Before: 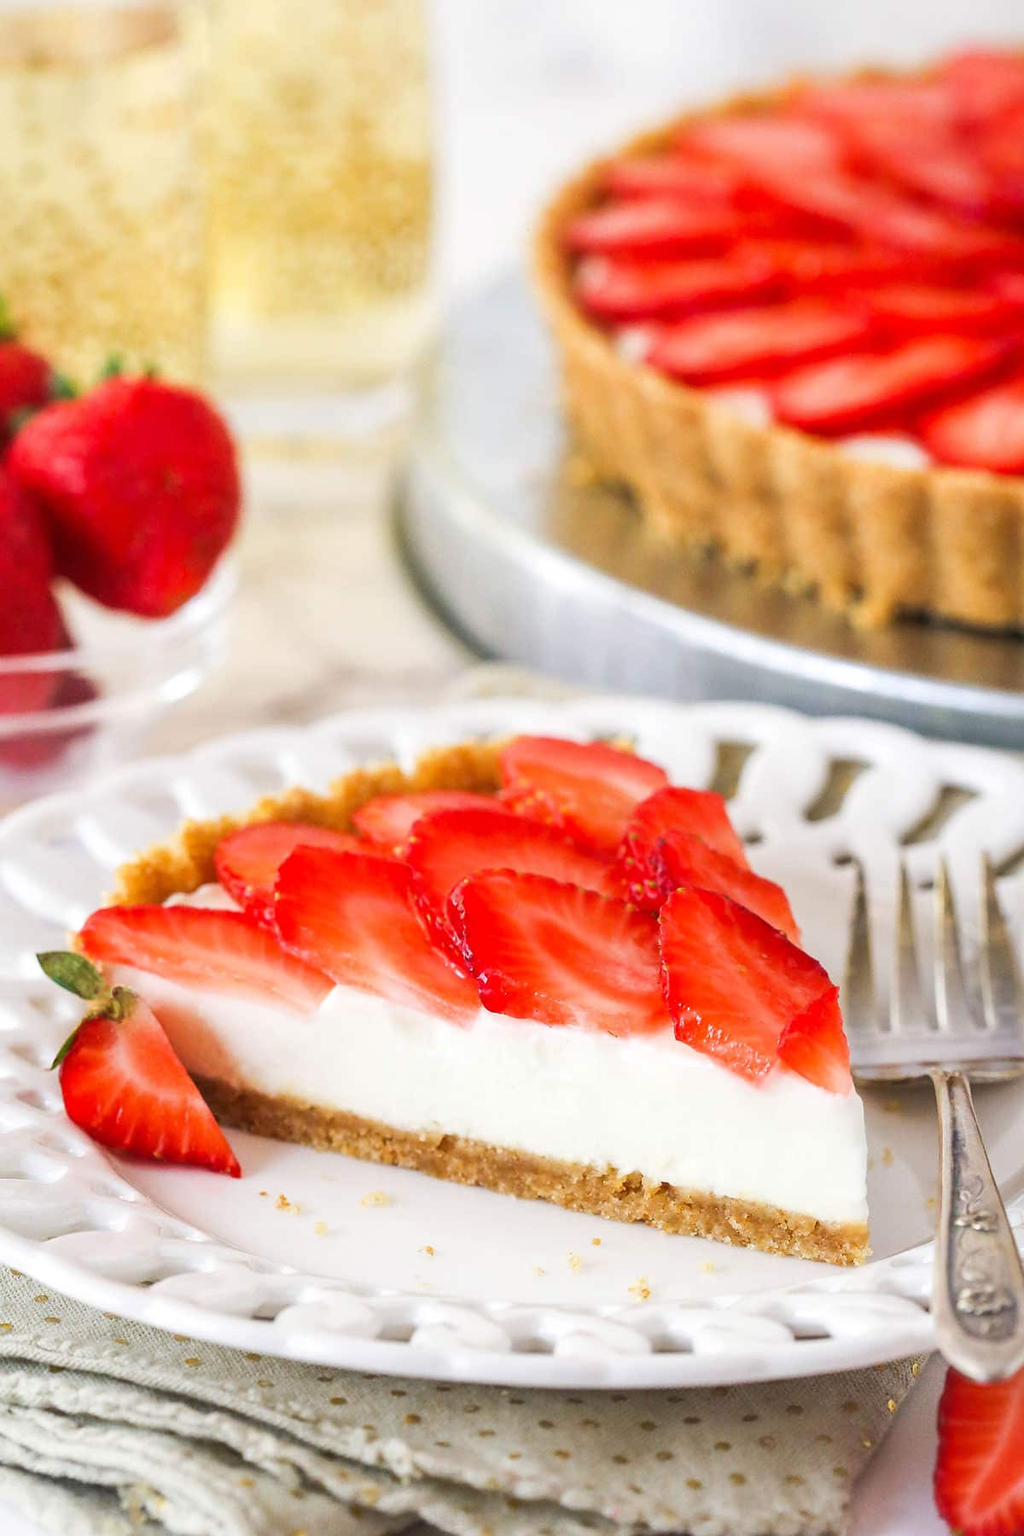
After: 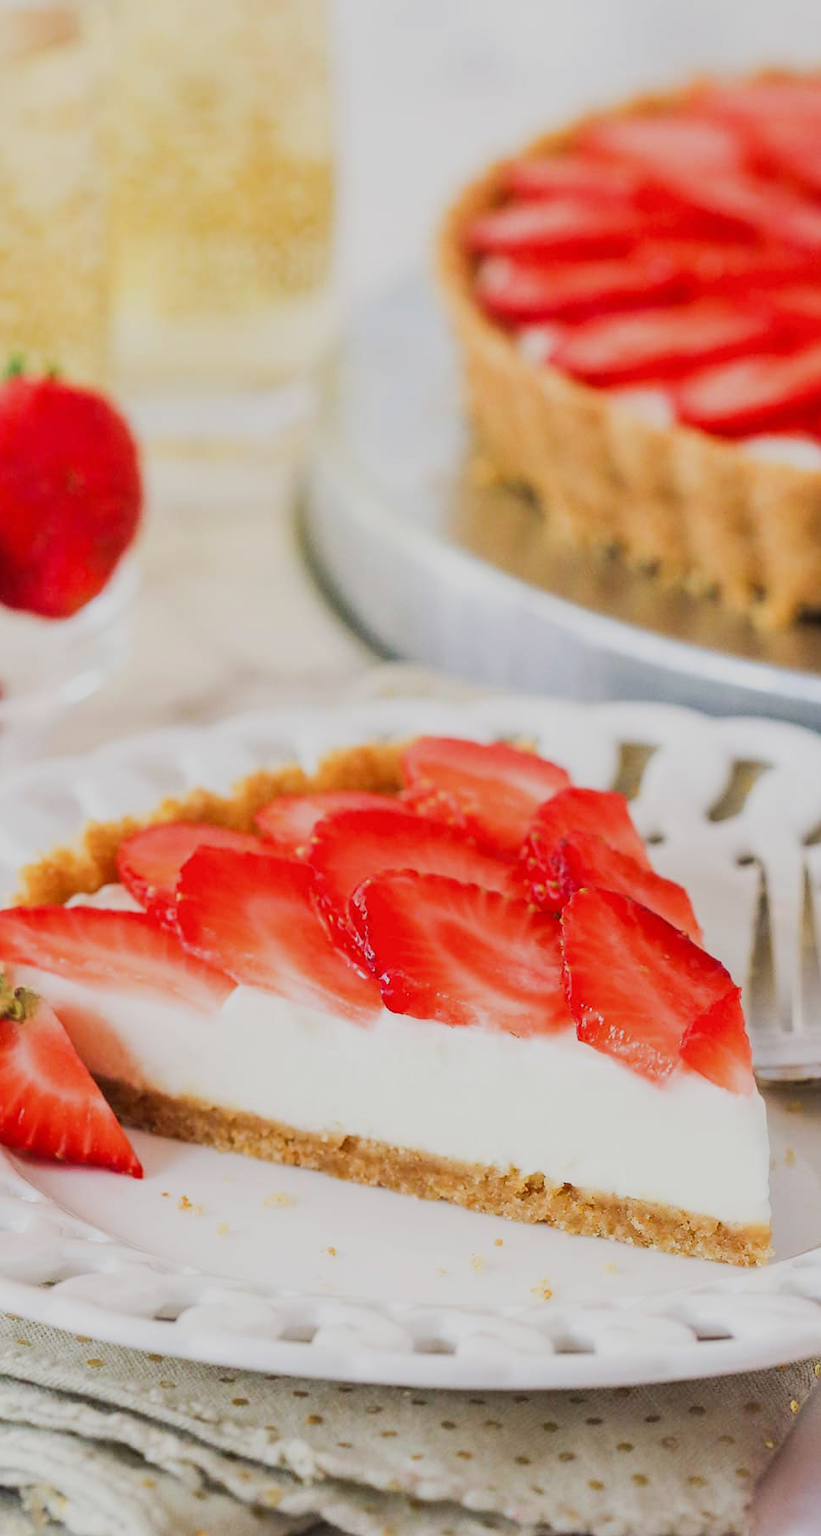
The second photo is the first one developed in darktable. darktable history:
crop and rotate: left 9.597%, right 10.195%
filmic rgb: black relative exposure -16 EV, white relative exposure 6.92 EV, hardness 4.7
